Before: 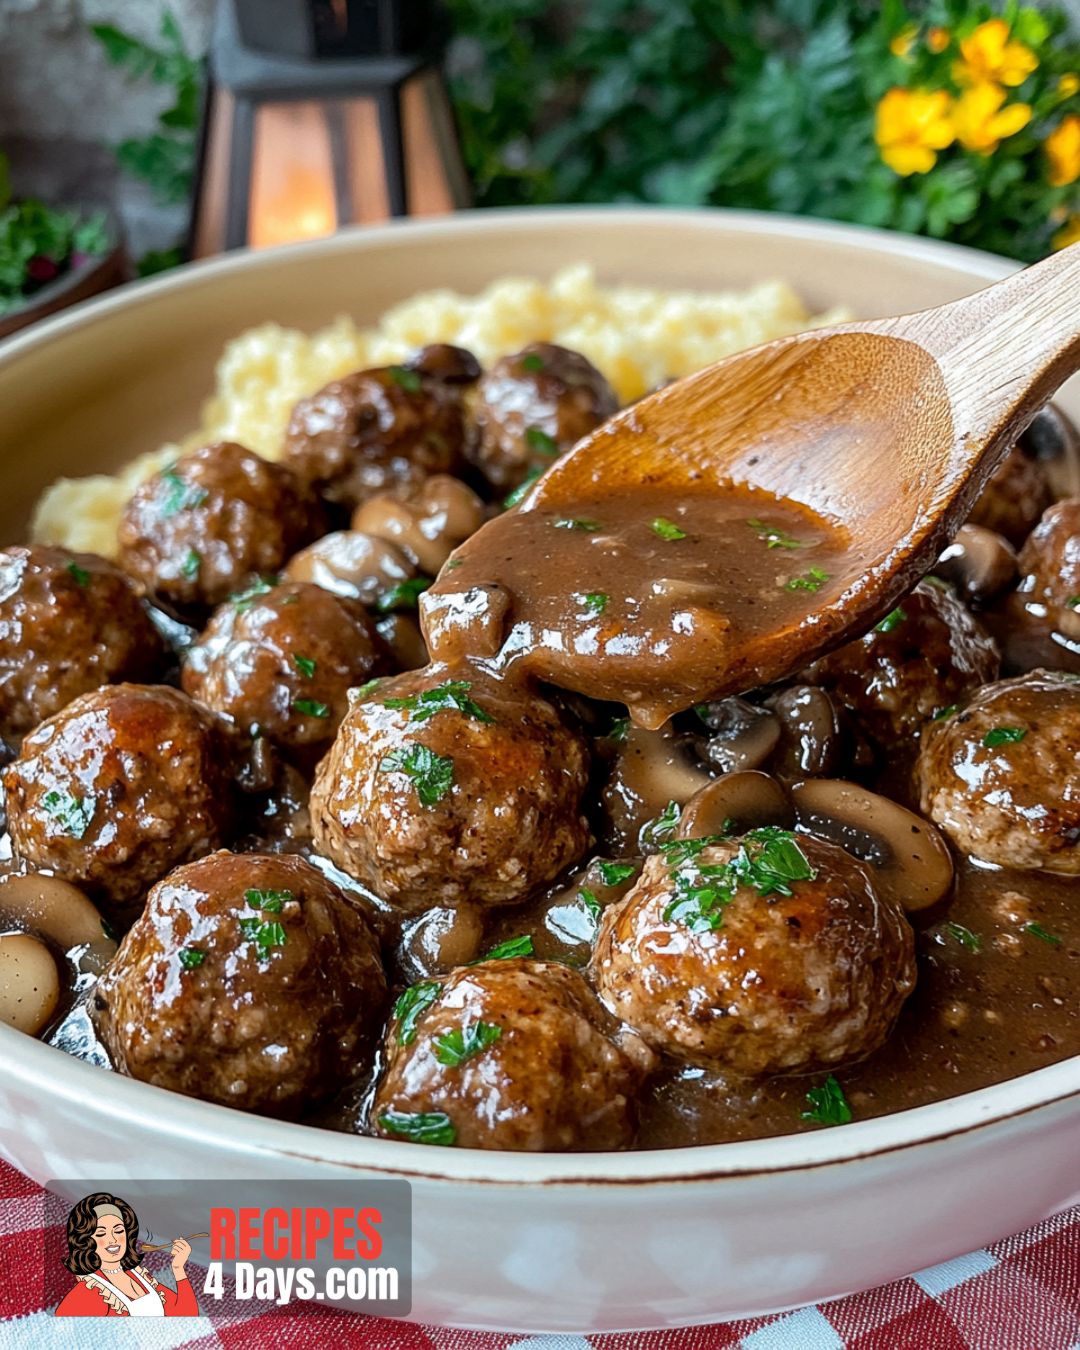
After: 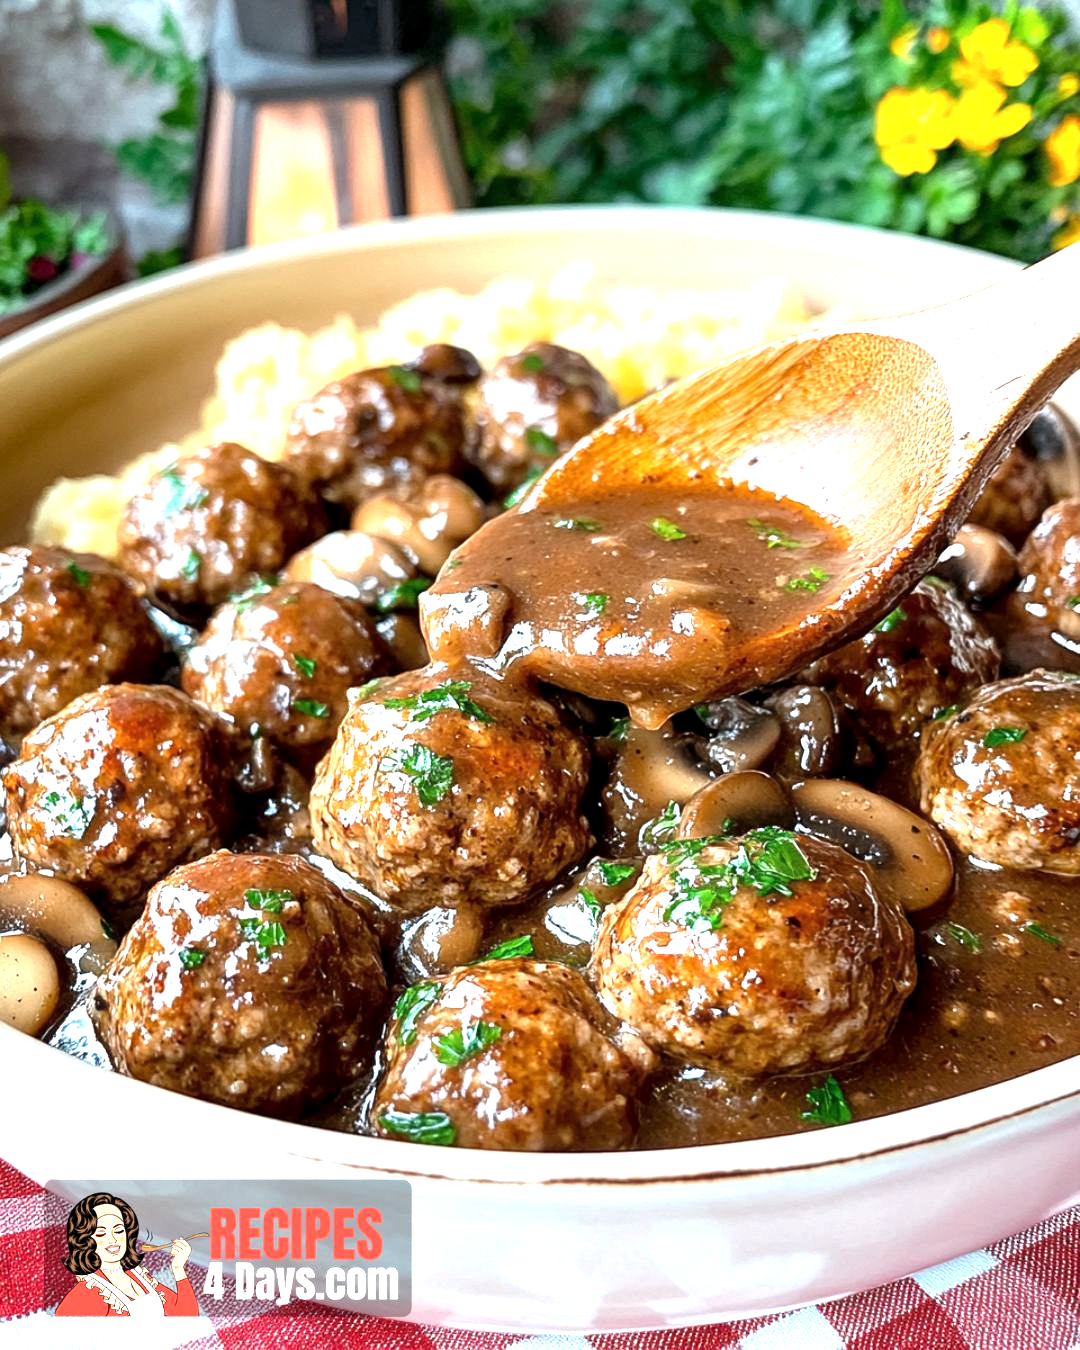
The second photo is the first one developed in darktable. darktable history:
local contrast: highlights 103%, shadows 101%, detail 119%, midtone range 0.2
exposure: black level correction 0, exposure 1.2 EV, compensate highlight preservation false
